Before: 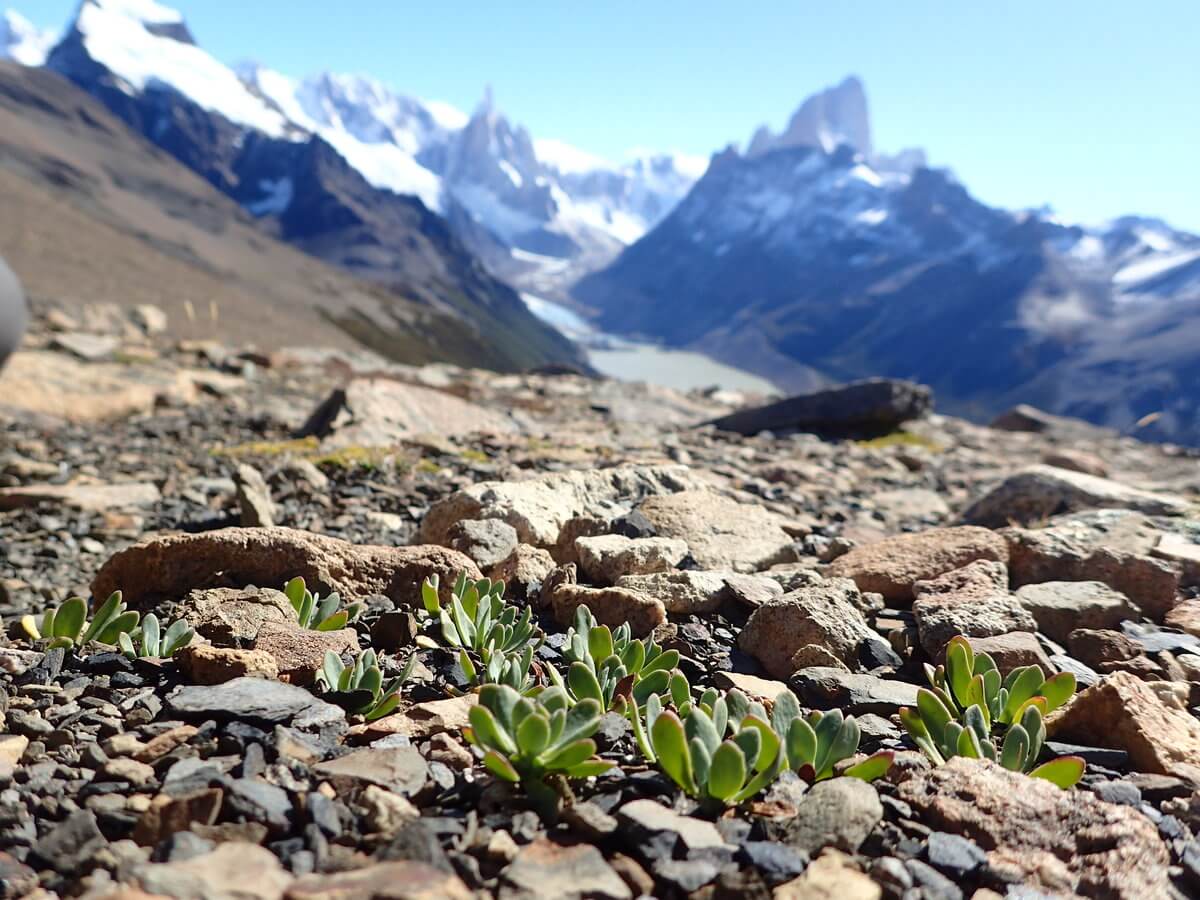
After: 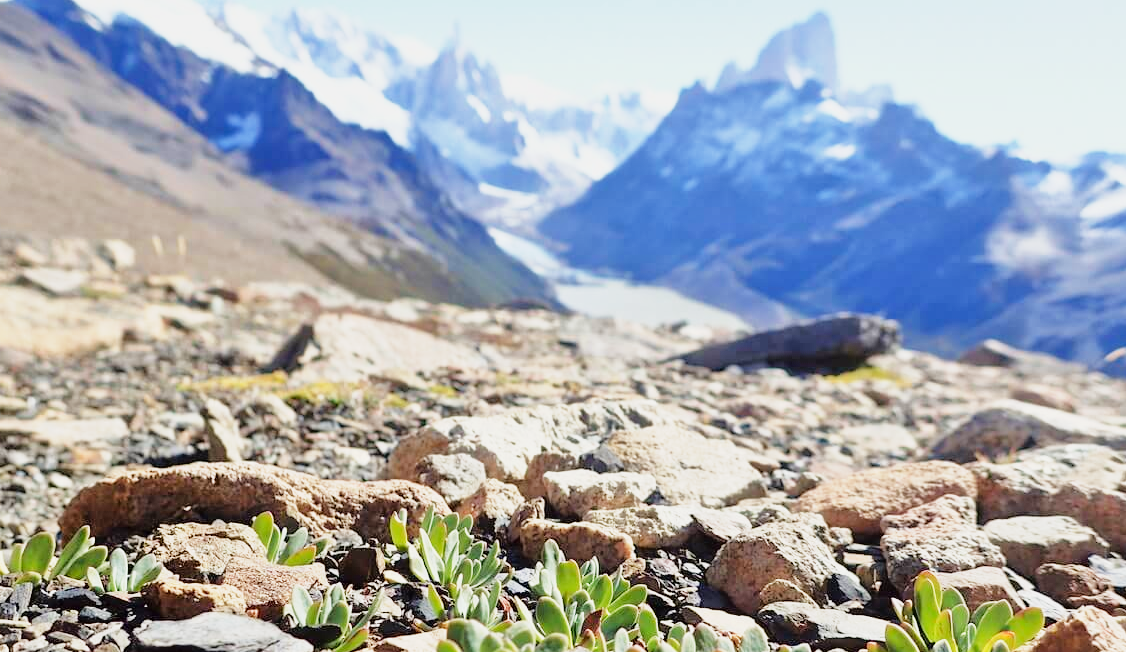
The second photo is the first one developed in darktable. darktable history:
base curve: curves: ch0 [(0, 0) (0.088, 0.125) (0.176, 0.251) (0.354, 0.501) (0.613, 0.749) (1, 0.877)], preserve colors none
crop: left 2.737%, top 7.287%, right 3.421%, bottom 20.179%
exposure: compensate highlight preservation false
tone equalizer: -7 EV 0.15 EV, -6 EV 0.6 EV, -5 EV 1.15 EV, -4 EV 1.33 EV, -3 EV 1.15 EV, -2 EV 0.6 EV, -1 EV 0.15 EV, mask exposure compensation -0.5 EV
